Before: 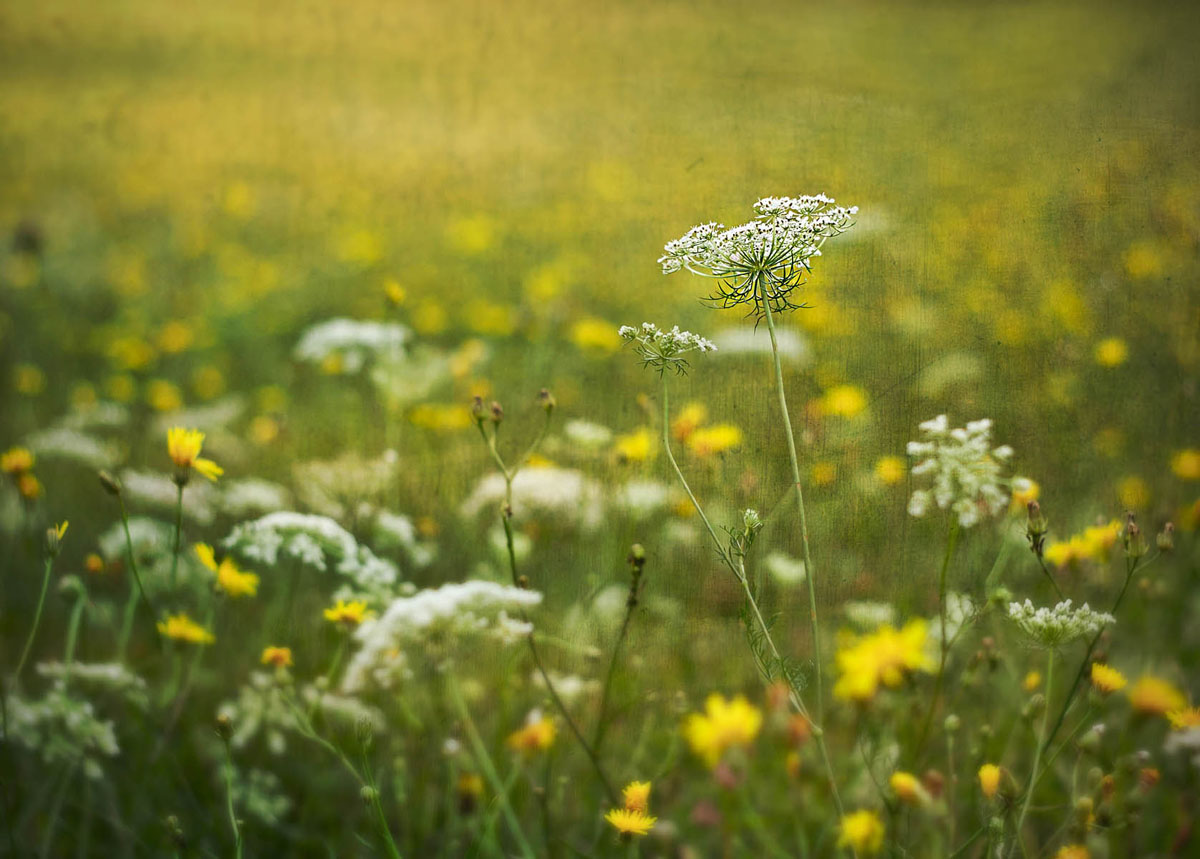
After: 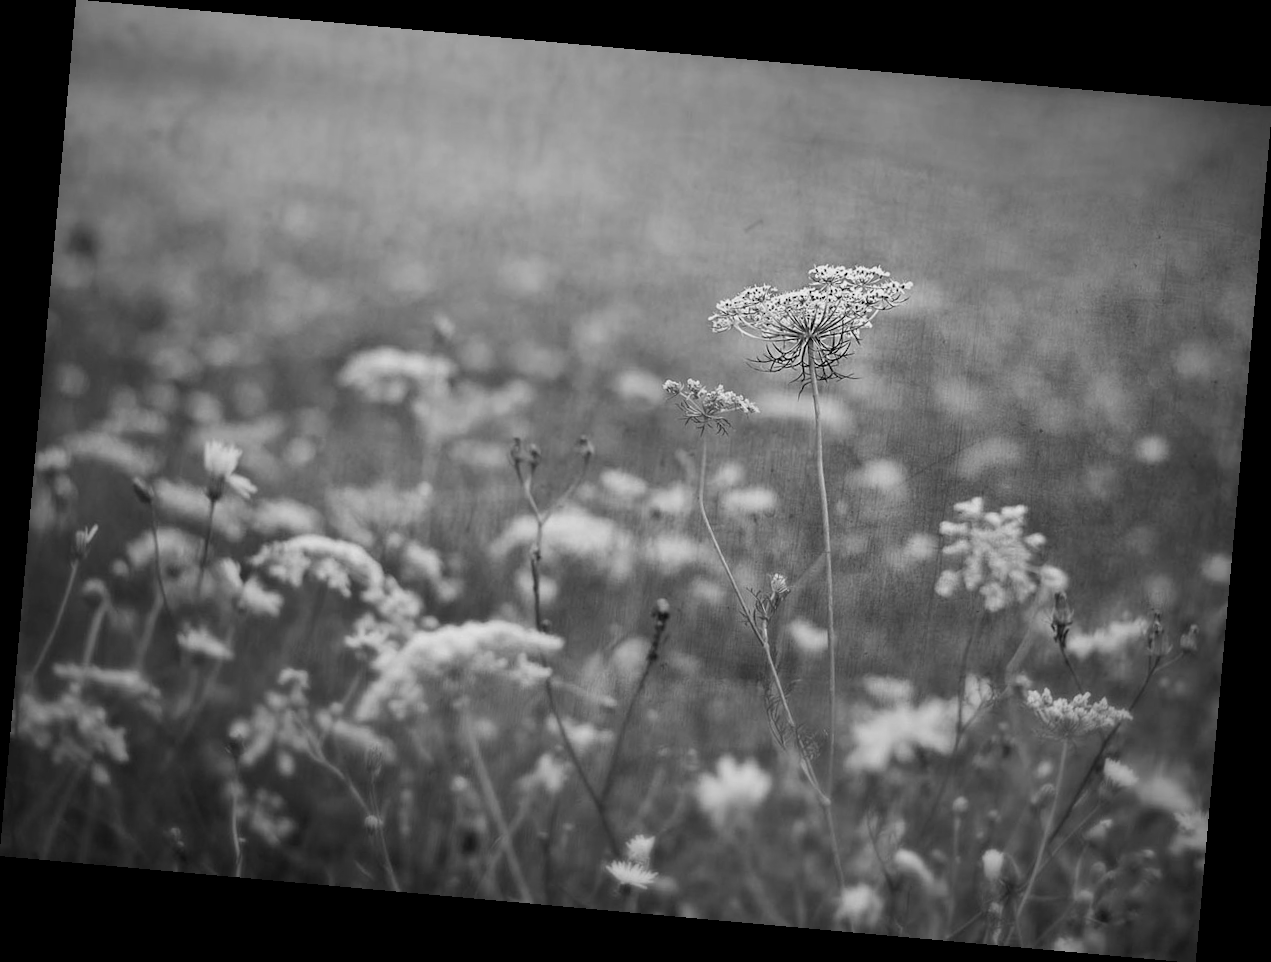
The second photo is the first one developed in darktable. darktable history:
color correction: highlights a* 10.32, highlights b* 14.66, shadows a* -9.59, shadows b* -15.02
exposure: exposure -0.242 EV, compensate highlight preservation false
white balance: red 1.004, blue 1.096
monochrome: on, module defaults
rotate and perspective: rotation 5.12°, automatic cropping off
